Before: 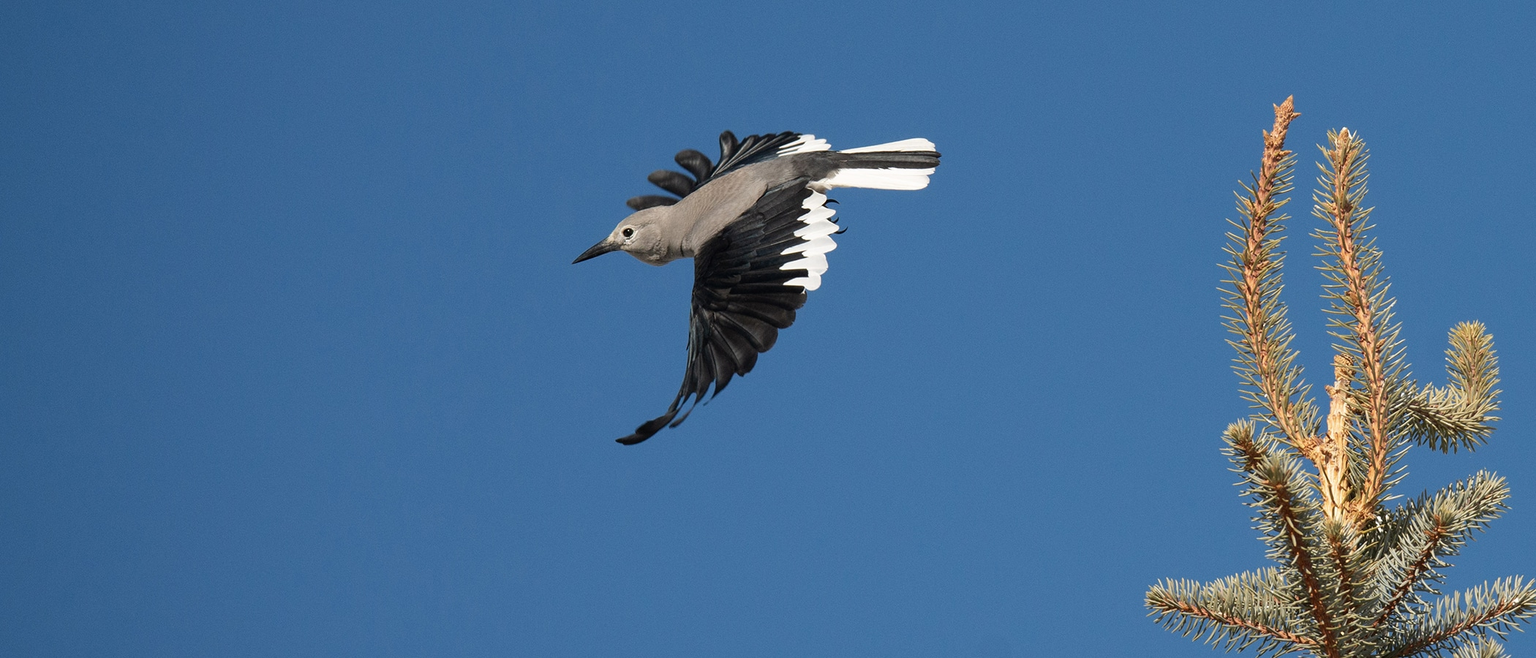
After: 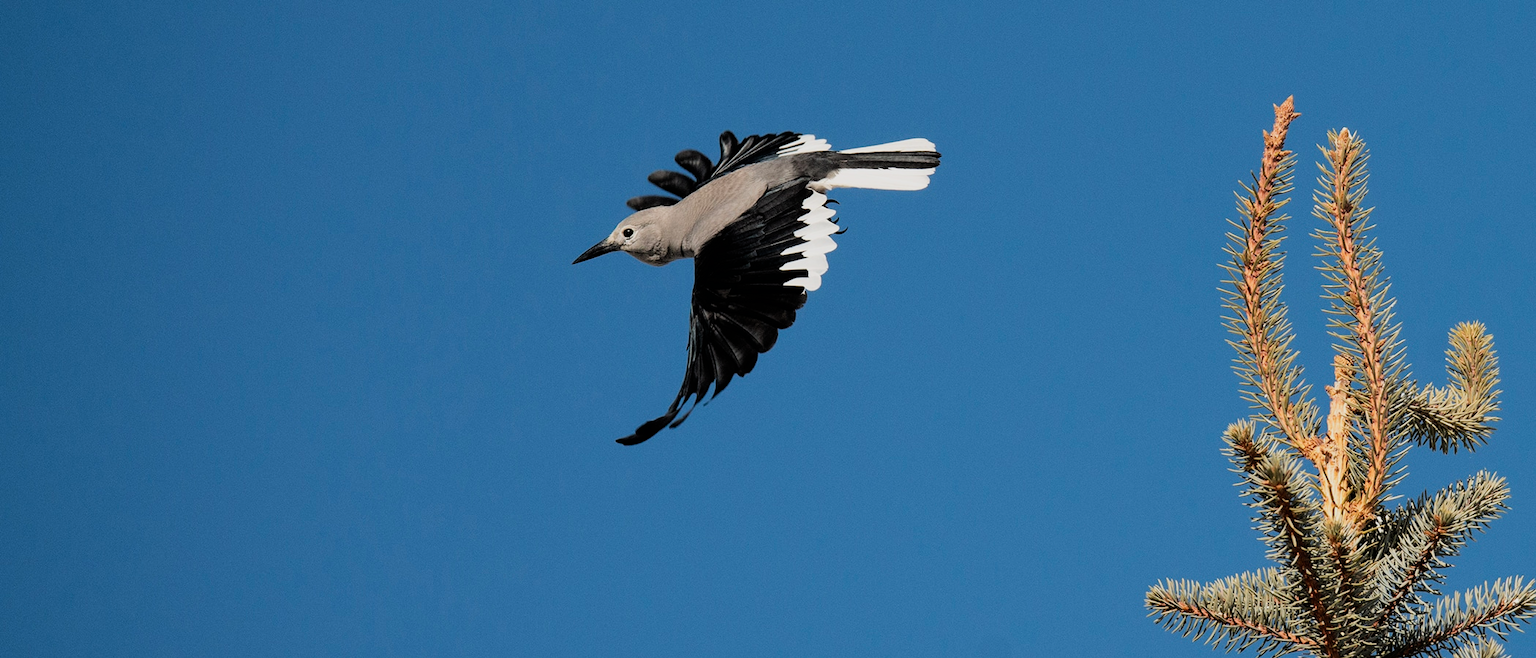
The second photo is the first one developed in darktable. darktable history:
tone equalizer: mask exposure compensation -0.484 EV
filmic rgb: black relative exposure -5.1 EV, white relative exposure 4 EV, hardness 2.89, contrast 1.298
